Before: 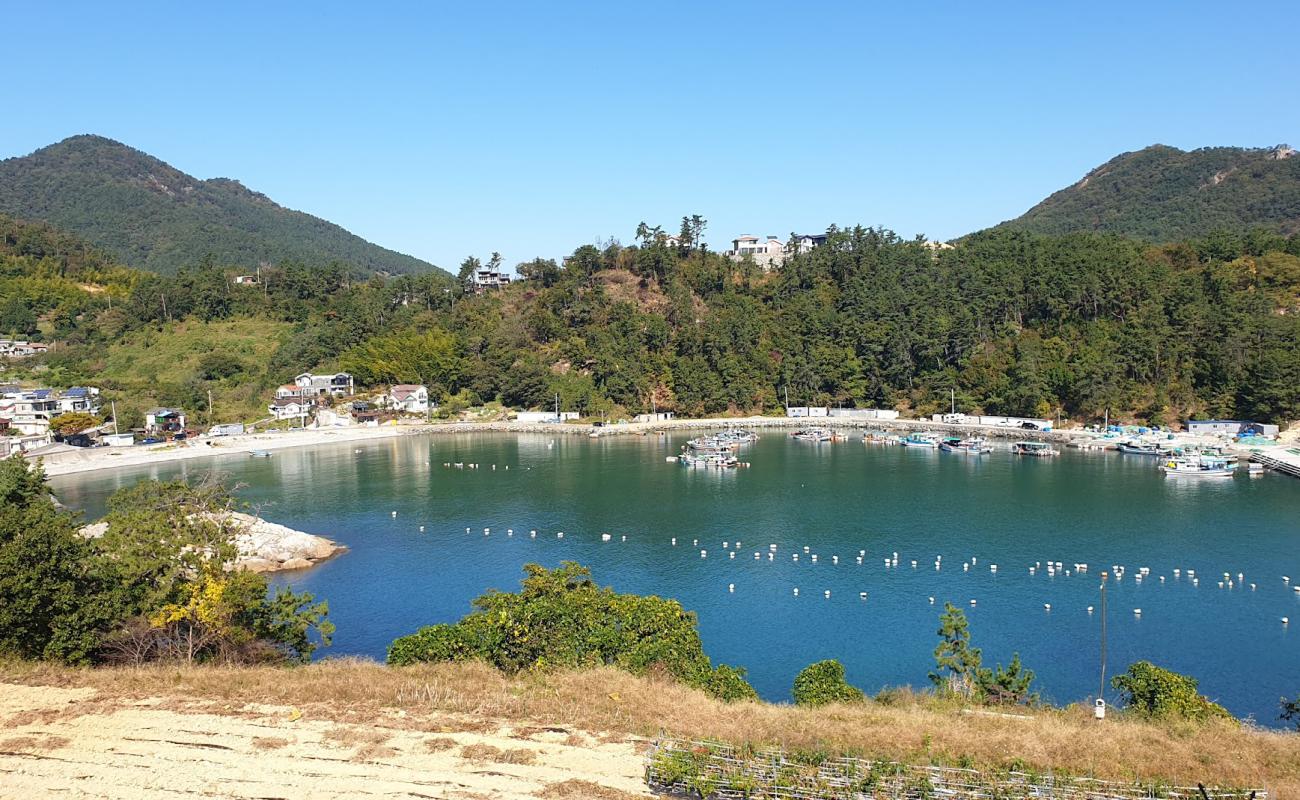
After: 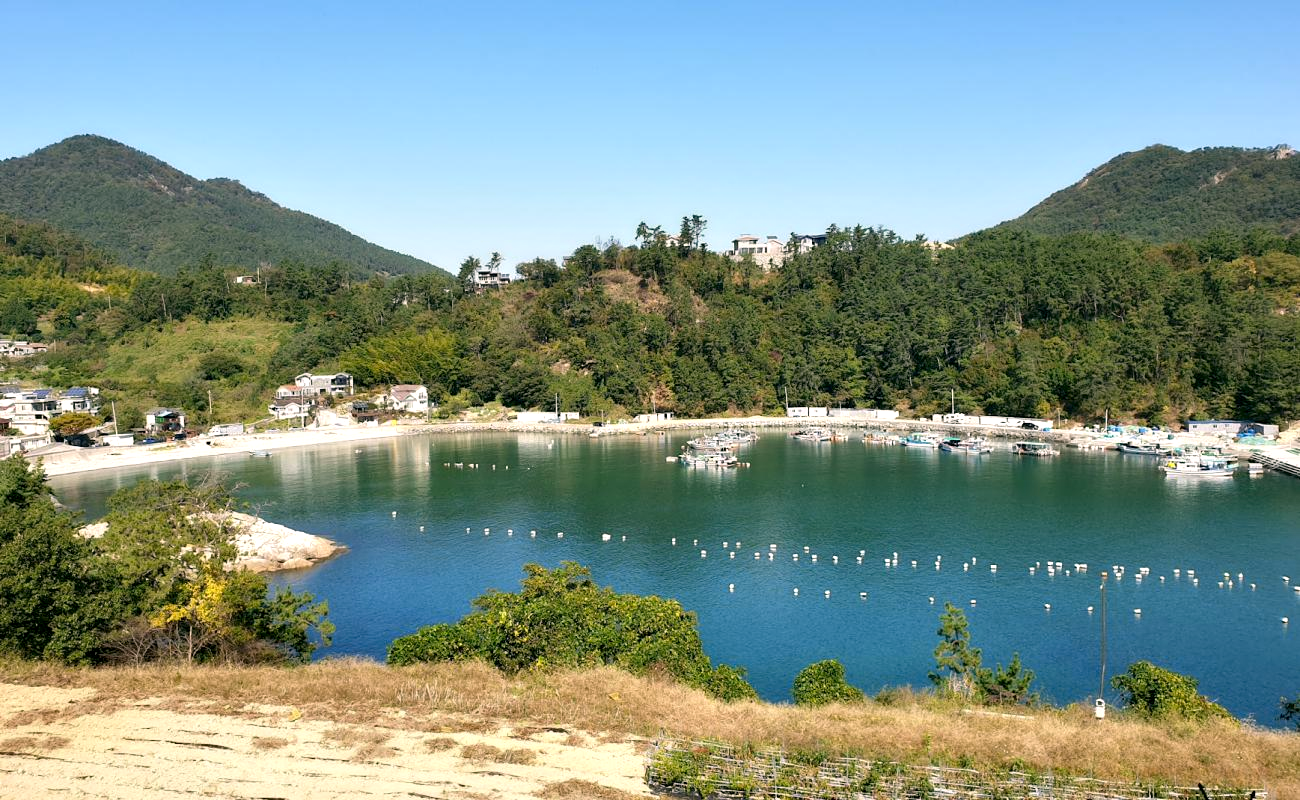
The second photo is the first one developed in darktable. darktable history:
contrast equalizer: y [[0.514, 0.573, 0.581, 0.508, 0.5, 0.5], [0.5 ×6], [0.5 ×6], [0 ×6], [0 ×6]]
color zones: curves: ch0 [(0.068, 0.464) (0.25, 0.5) (0.48, 0.508) (0.75, 0.536) (0.886, 0.476) (0.967, 0.456)]; ch1 [(0.066, 0.456) (0.25, 0.5) (0.616, 0.508) (0.746, 0.56) (0.934, 0.444)]
color correction: highlights a* 4, highlights b* 4.97, shadows a* -7.51, shadows b* 4.69
